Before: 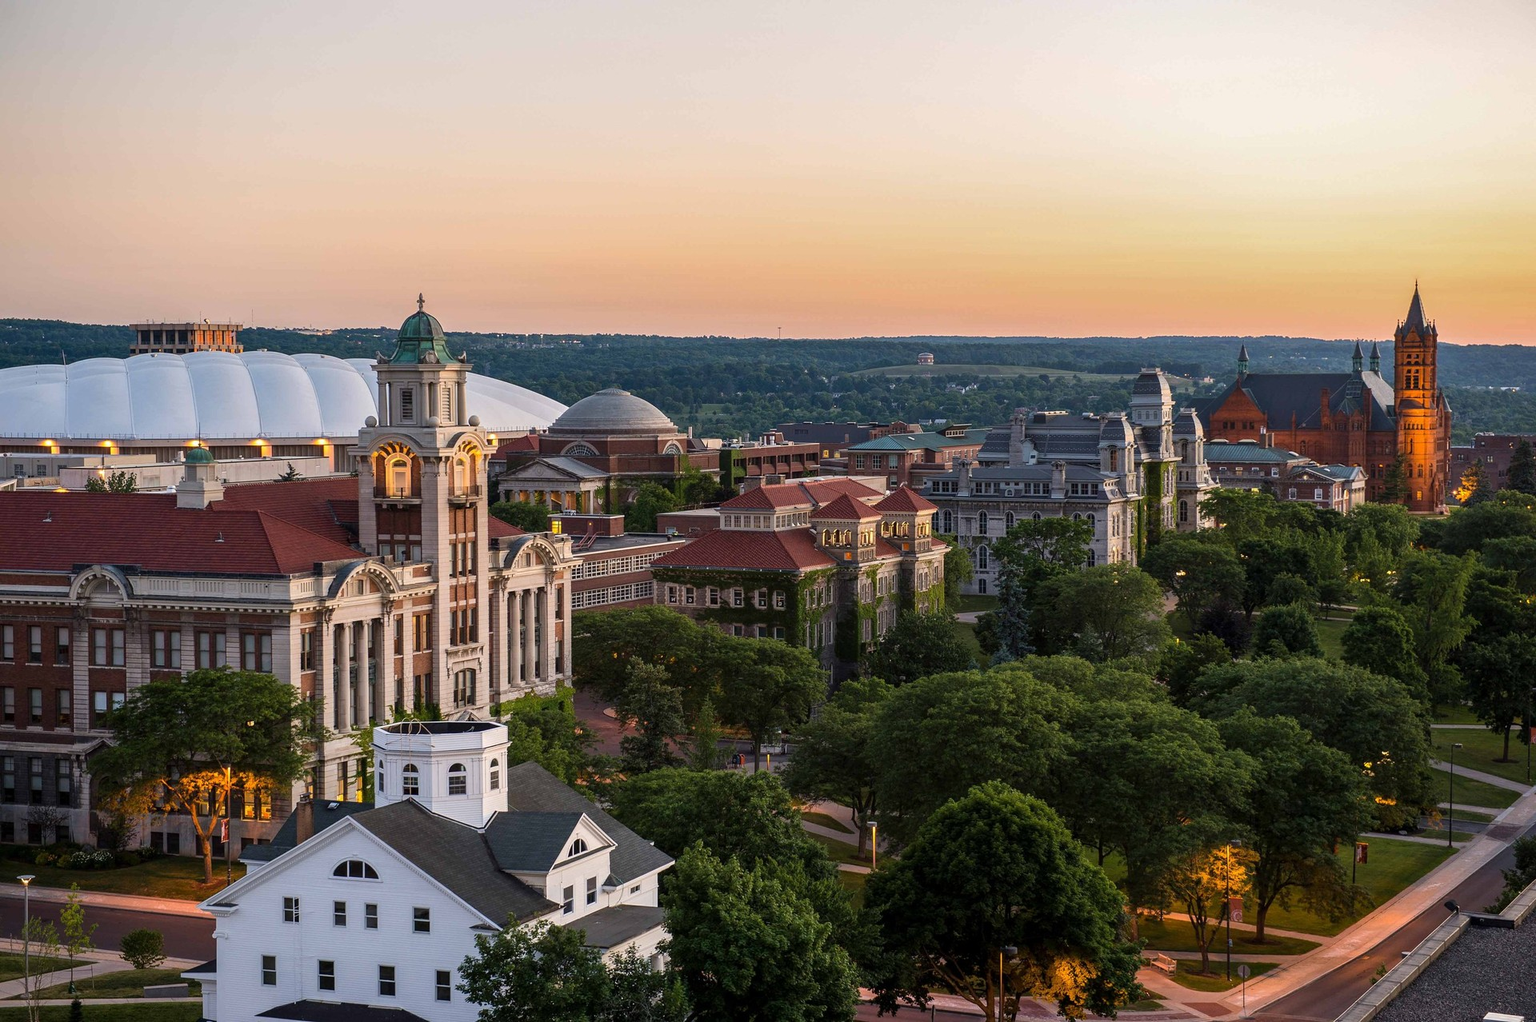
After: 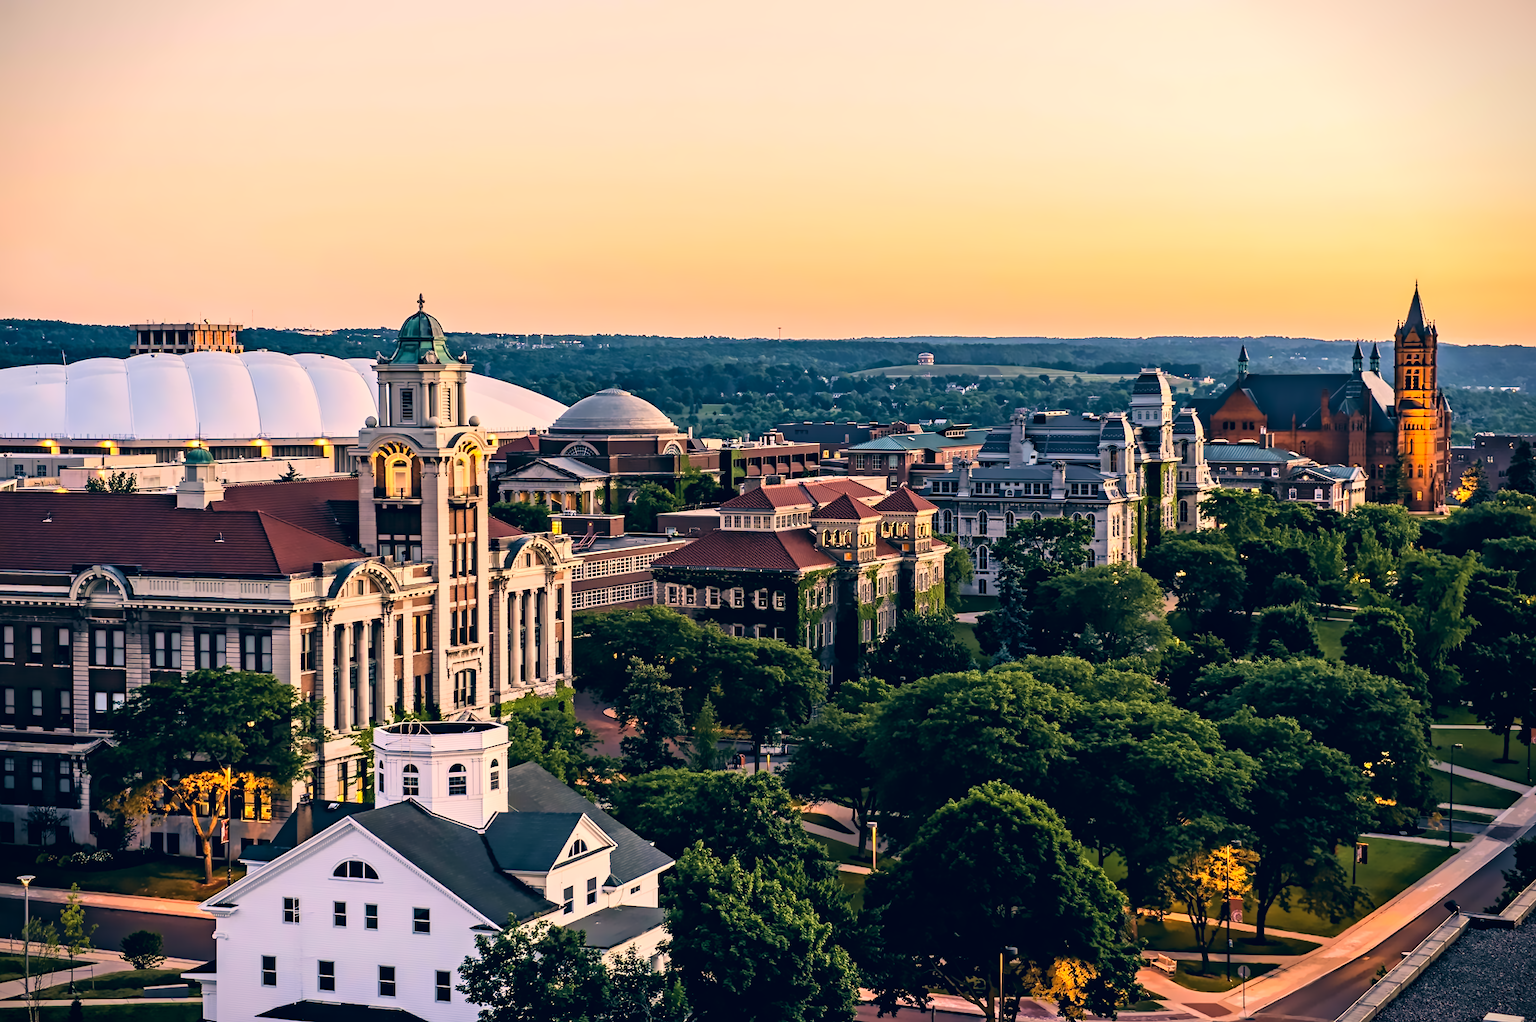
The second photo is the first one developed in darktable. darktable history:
velvia: on, module defaults
color correction: highlights a* 10.32, highlights b* 14.66, shadows a* -9.59, shadows b* -15.02
contrast equalizer: y [[0.5, 0.501, 0.525, 0.597, 0.58, 0.514], [0.5 ×6], [0.5 ×6], [0 ×6], [0 ×6]]
vignetting: fall-off start 97.23%, saturation -0.024, center (-0.033, -0.042), width/height ratio 1.179, unbound false
tone curve: curves: ch0 [(0, 0) (0.082, 0.02) (0.129, 0.078) (0.275, 0.301) (0.67, 0.809) (1, 1)], color space Lab, linked channels, preserve colors none
denoise (profiled): strength 1.536, central pixel weight 0, a [-1, 0, 0], mode non-local means, y [[0, 0, 0.5 ×5] ×4, [0.5 ×7], [0.5 ×7]], fix various bugs in algorithm false, upgrade profiled transform false, color mode RGB, compensate highlight preservation false | blend: blend mode color, opacity 100%; mask: uniform (no mask)
